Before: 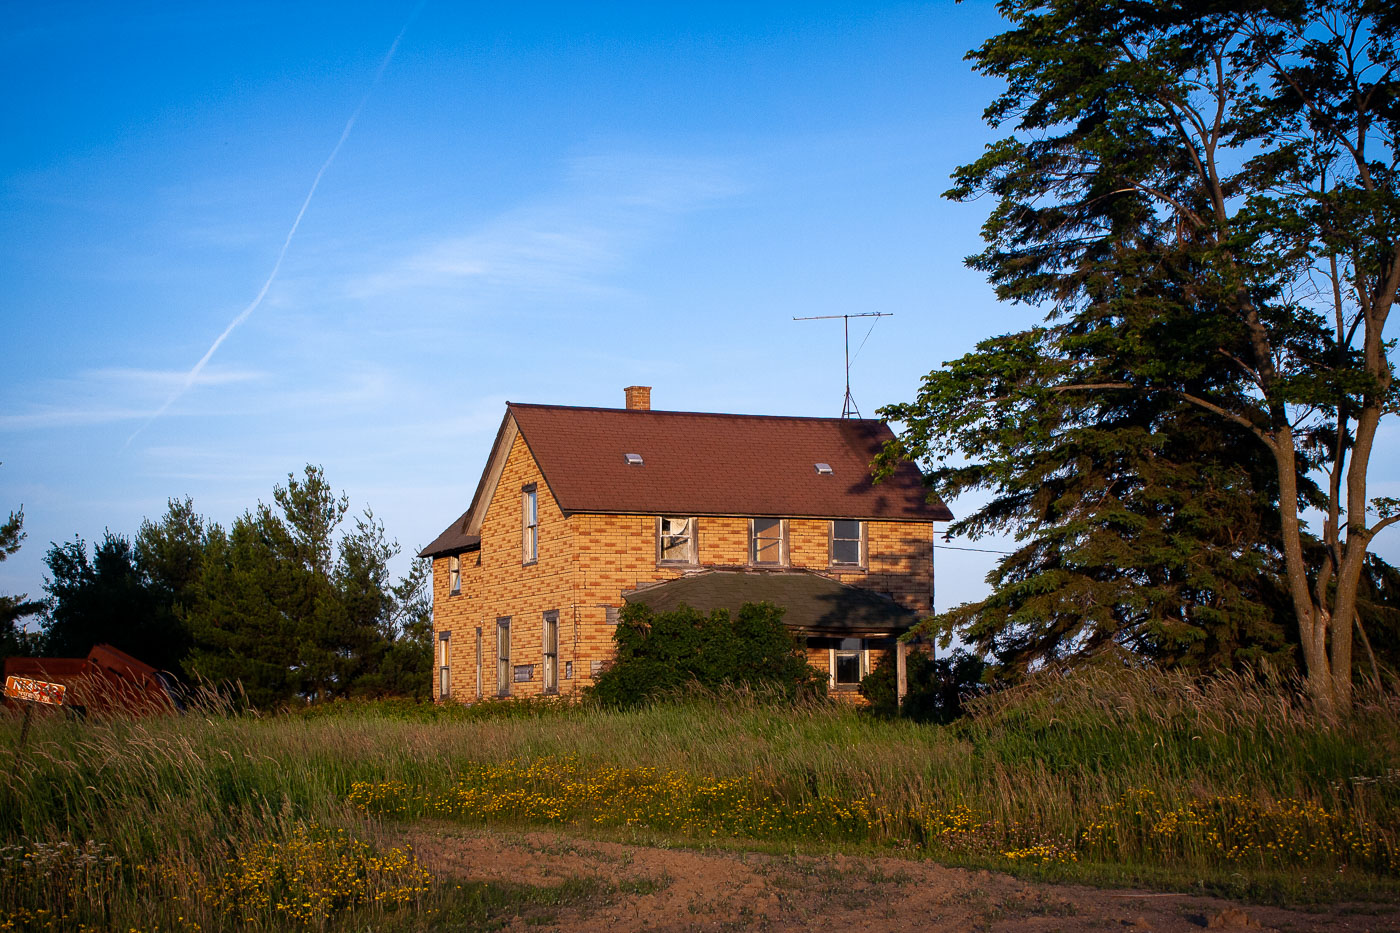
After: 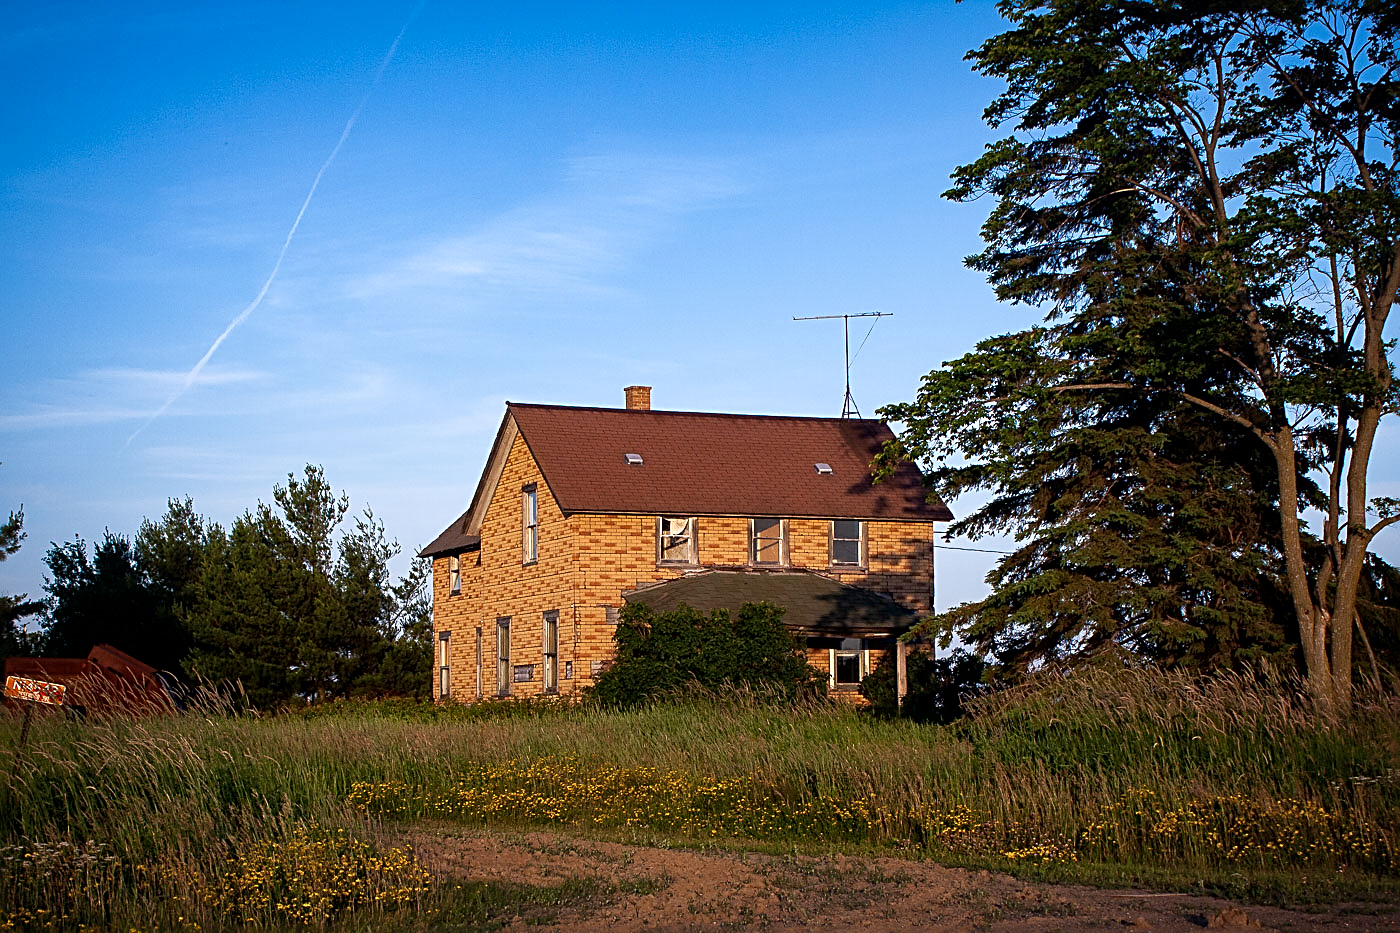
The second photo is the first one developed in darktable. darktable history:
sharpen: radius 2.537, amount 0.646
local contrast: mode bilateral grid, contrast 19, coarseness 51, detail 120%, midtone range 0.2
